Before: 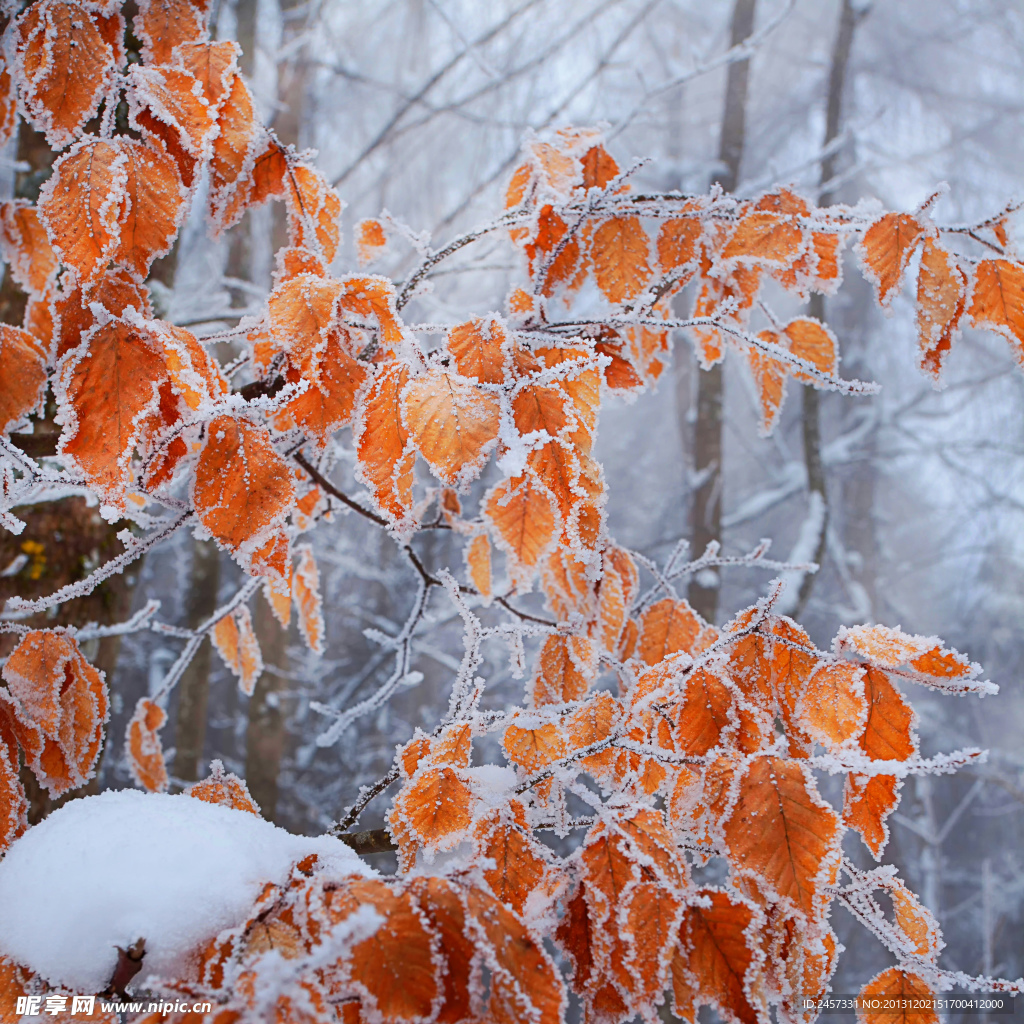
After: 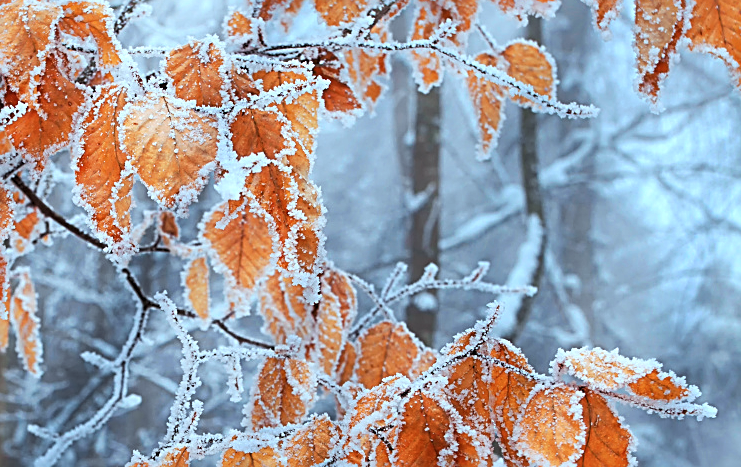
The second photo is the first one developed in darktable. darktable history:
crop and rotate: left 27.586%, top 27.103%, bottom 27.214%
local contrast: mode bilateral grid, contrast 20, coarseness 50, detail 119%, midtone range 0.2
color correction: highlights a* -9.94, highlights b* -9.65
shadows and highlights: shadows 13.23, white point adjustment 1.27, highlights -1.36, soften with gaussian
sharpen: on, module defaults
levels: white 99.92%, levels [0.052, 0.496, 0.908]
